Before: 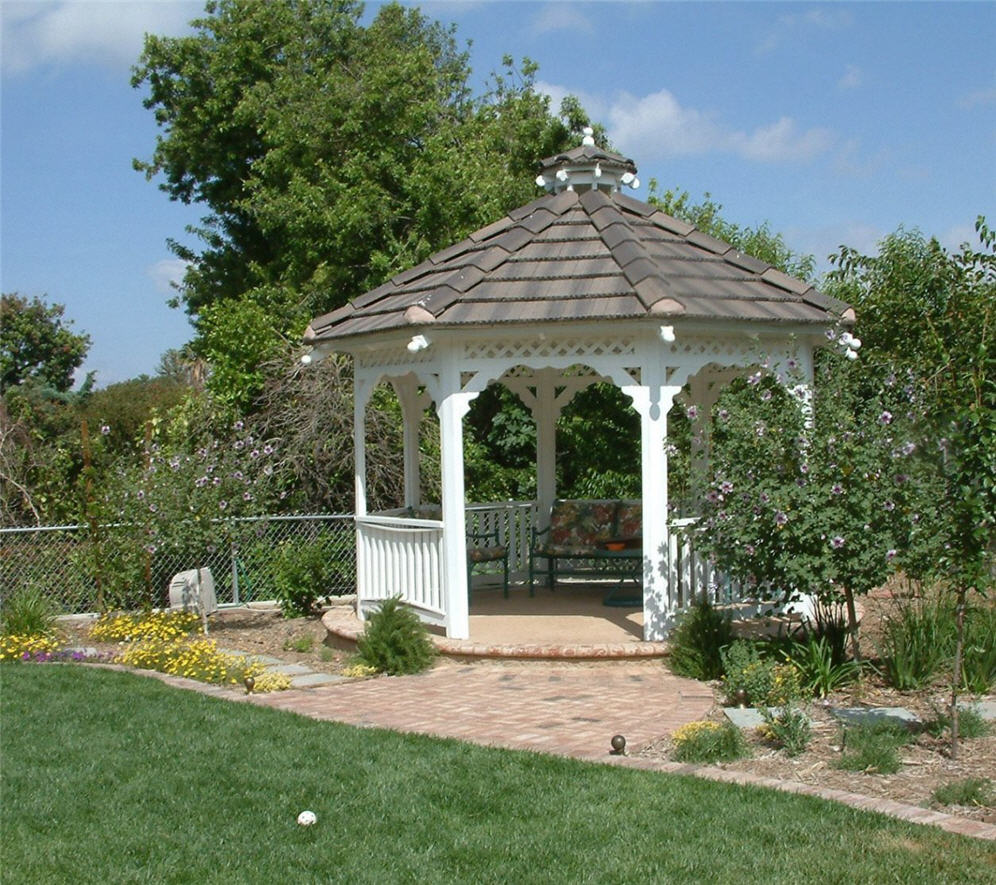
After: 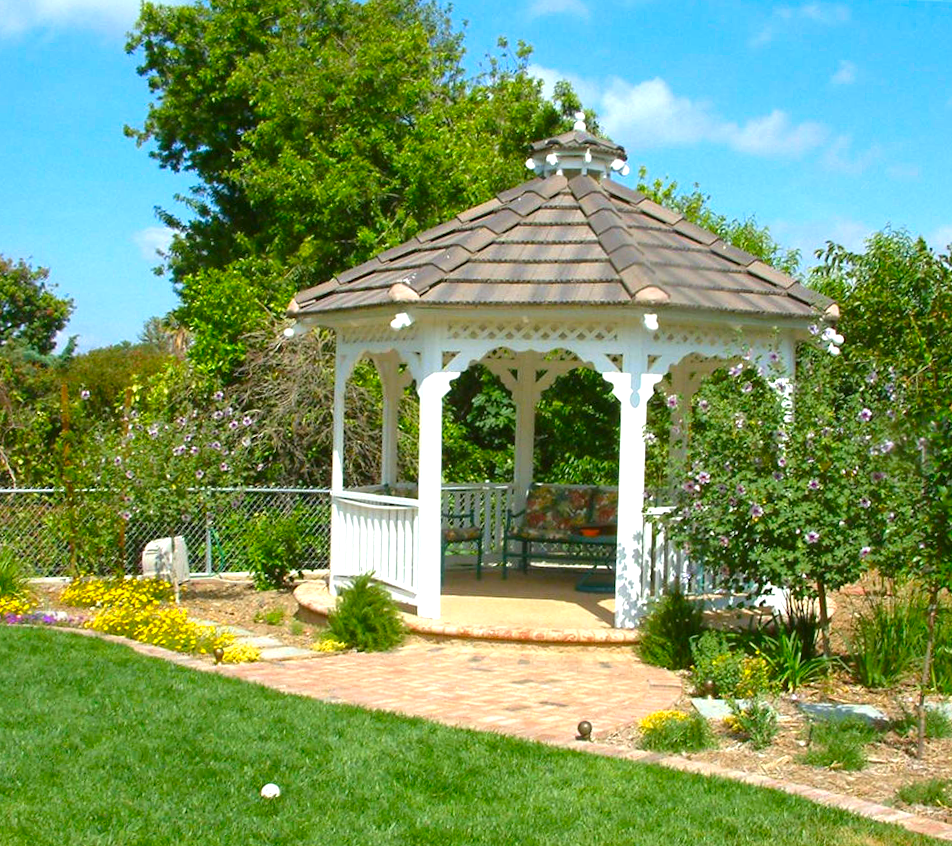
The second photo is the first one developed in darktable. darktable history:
color contrast: green-magenta contrast 1.55, blue-yellow contrast 1.83
exposure: black level correction 0, exposure 0.7 EV, compensate exposure bias true, compensate highlight preservation false
crop and rotate: angle -2.38°
